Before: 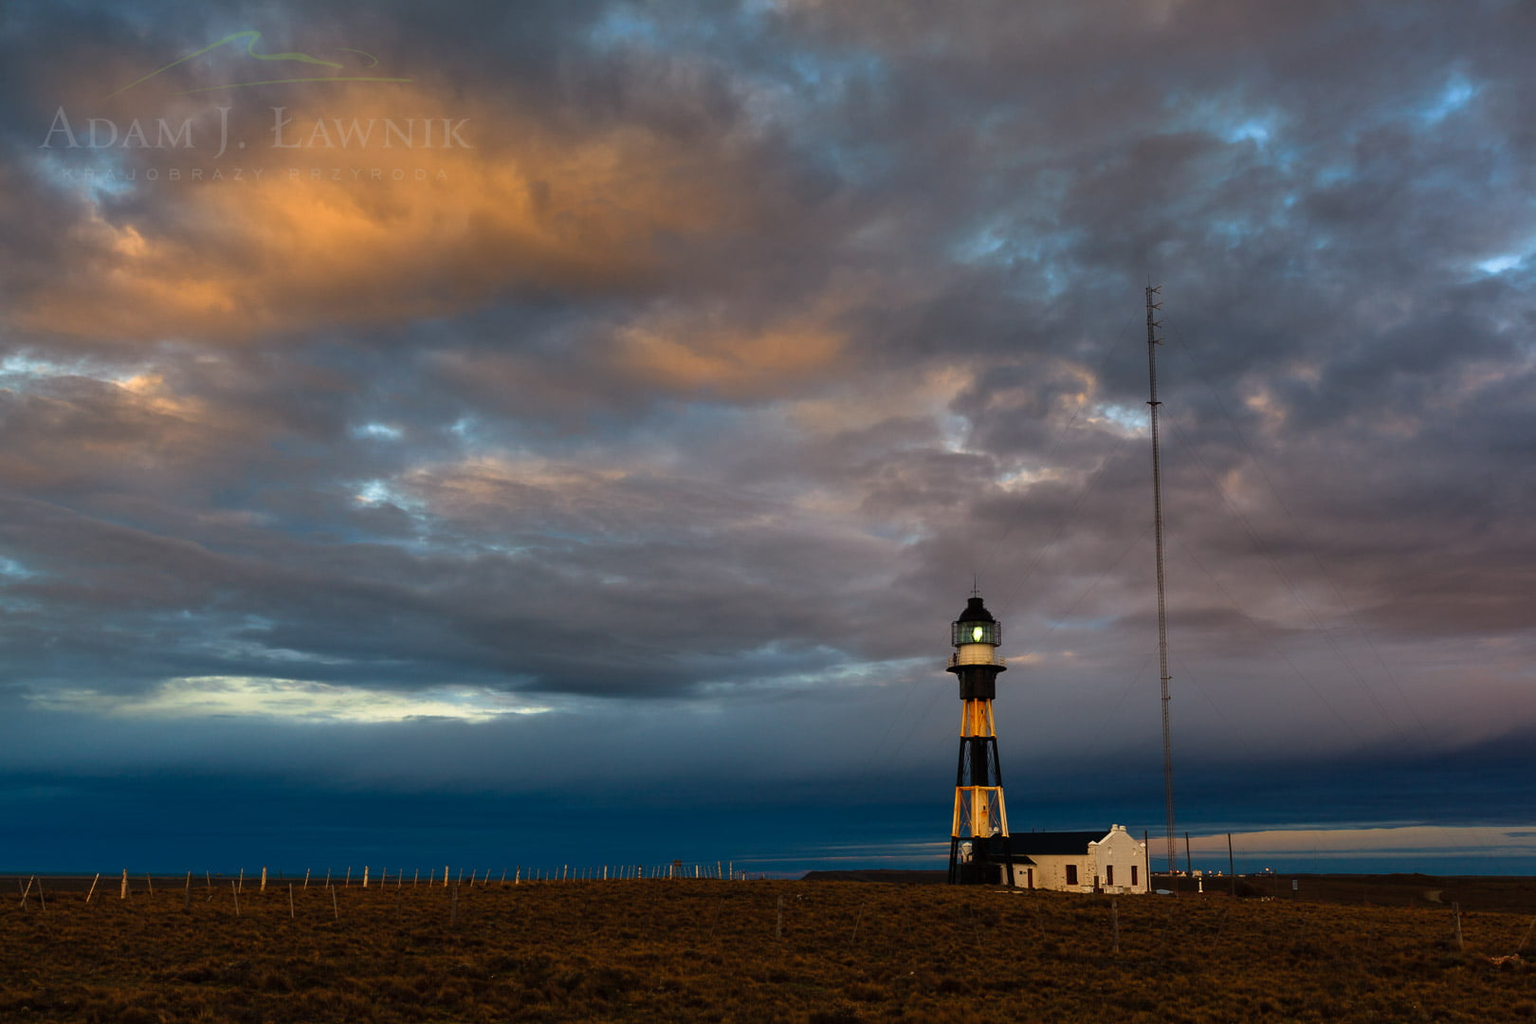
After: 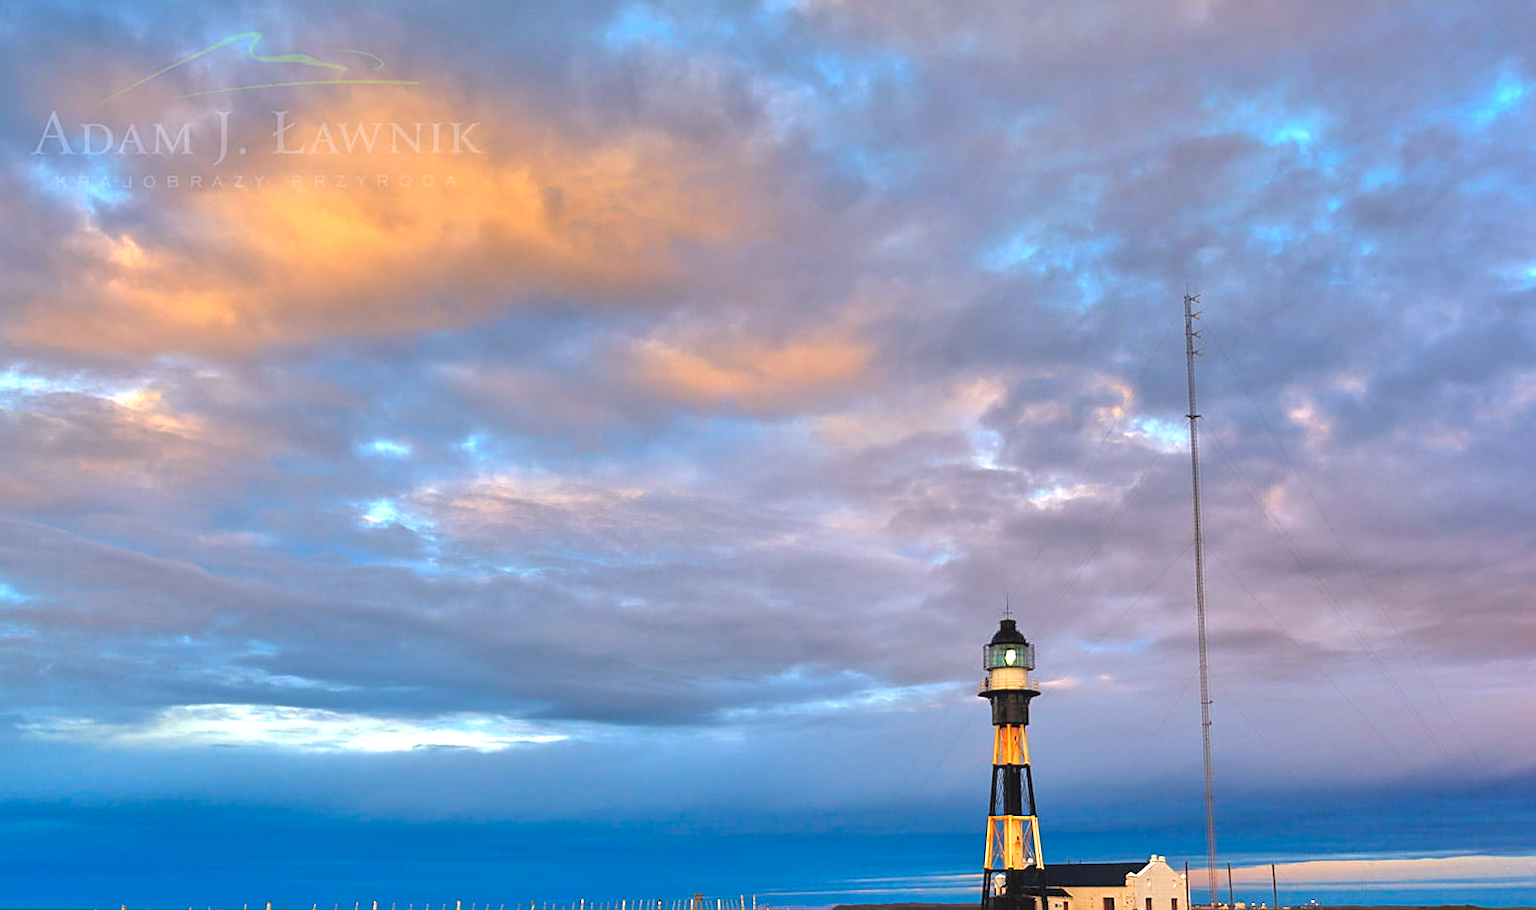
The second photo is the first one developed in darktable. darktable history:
exposure: black level correction 0, exposure 1 EV, compensate exposure bias true, compensate highlight preservation false
contrast brightness saturation: contrast -0.1, brightness 0.05, saturation 0.08
crop and rotate: angle 0.2°, left 0.275%, right 3.127%, bottom 14.18%
color calibration: illuminant as shot in camera, x 0.37, y 0.382, temperature 4313.32 K
tone equalizer: -7 EV 0.15 EV, -6 EV 0.6 EV, -5 EV 1.15 EV, -4 EV 1.33 EV, -3 EV 1.15 EV, -2 EV 0.6 EV, -1 EV 0.15 EV, mask exposure compensation -0.5 EV
sharpen: on, module defaults
